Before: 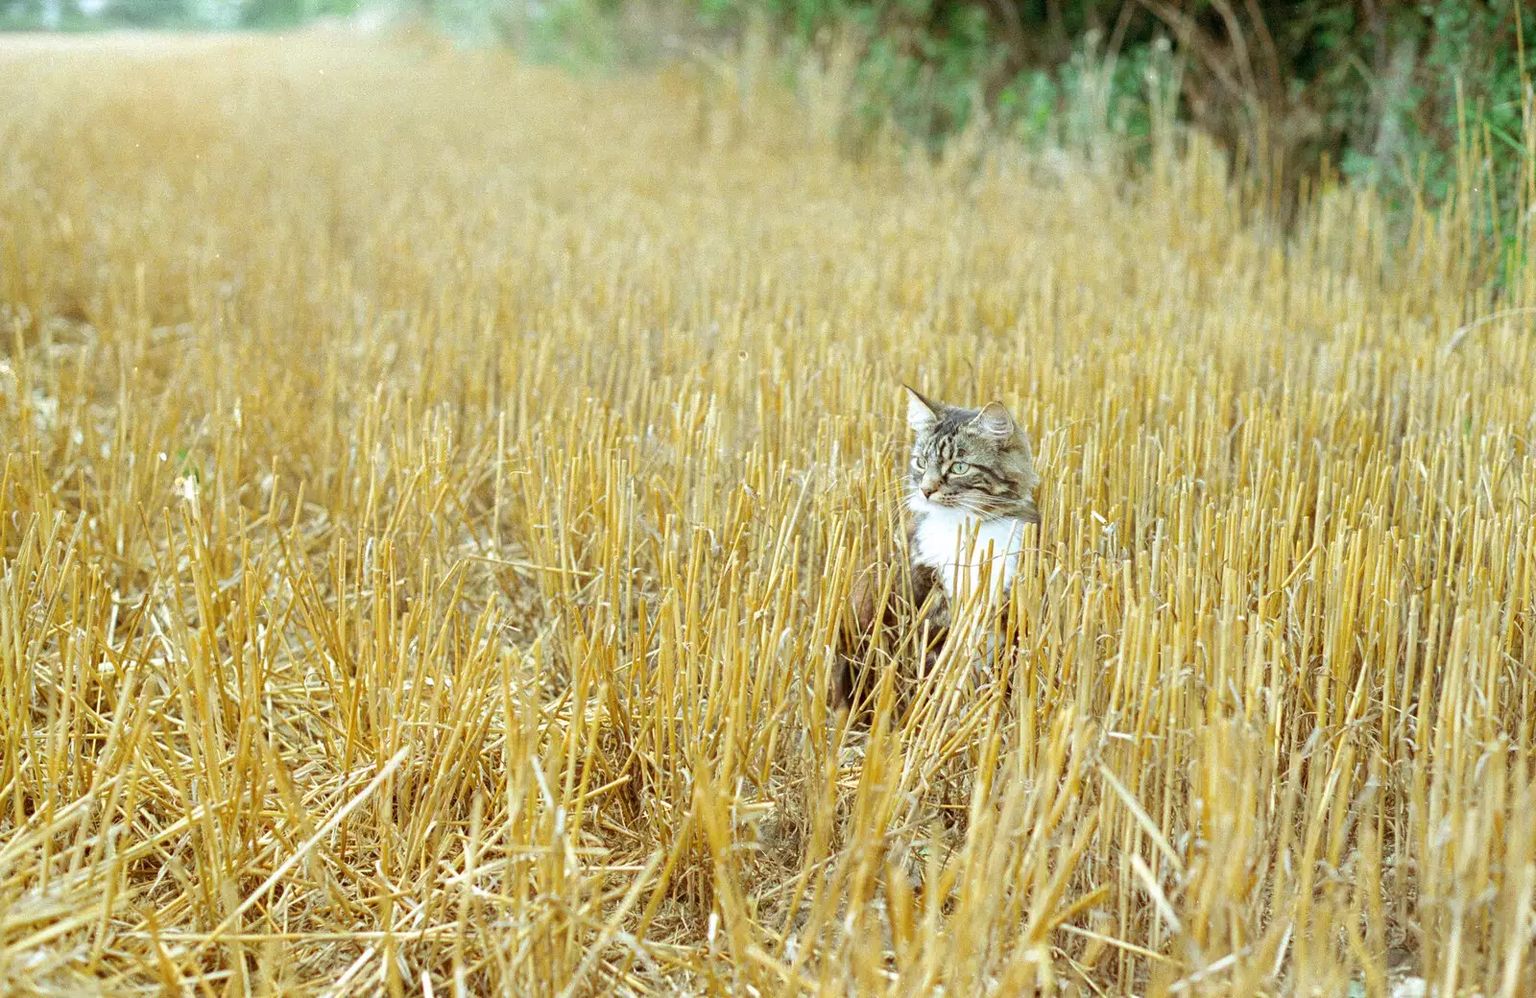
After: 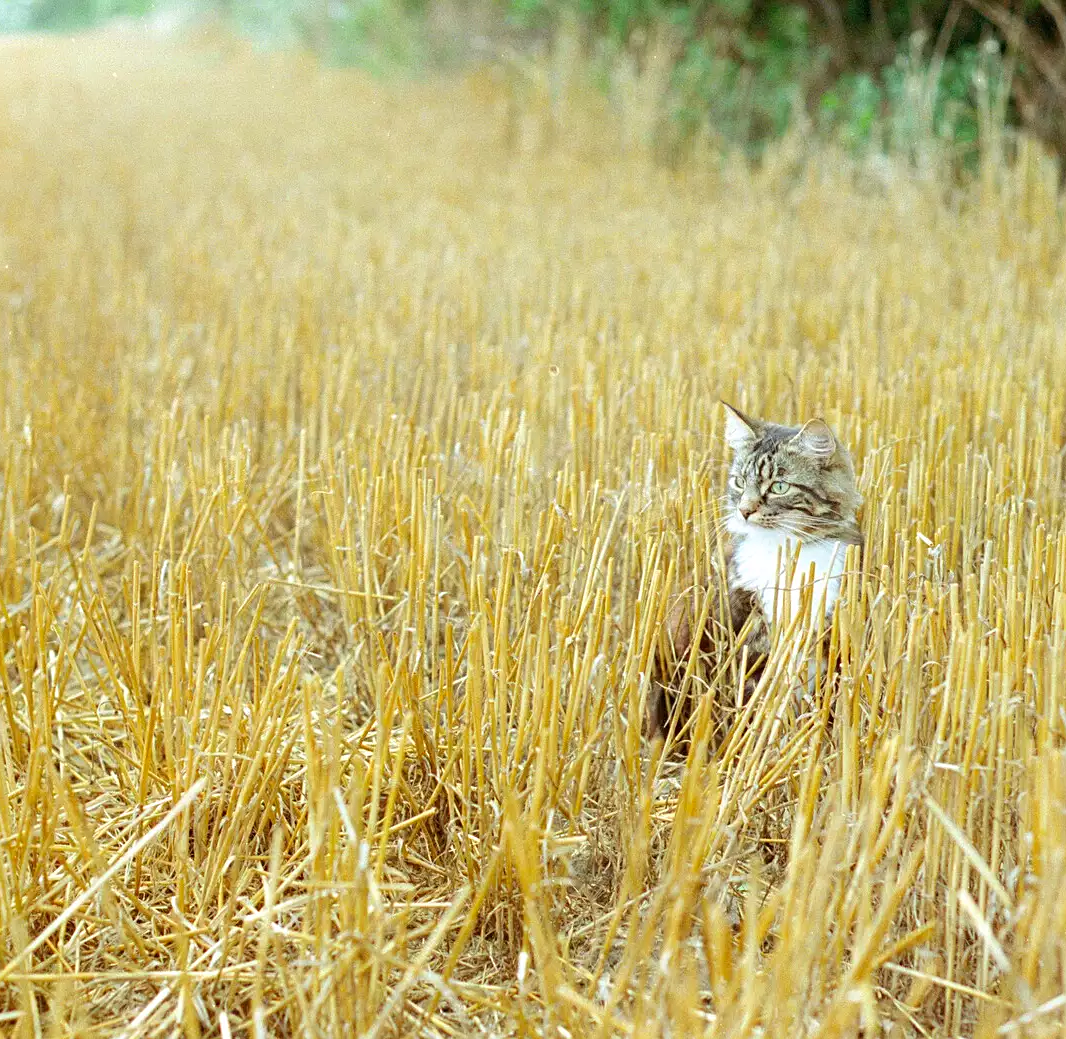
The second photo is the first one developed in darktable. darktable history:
crop and rotate: left 13.781%, right 19.58%
sharpen: amount 0.214
contrast brightness saturation: saturation 0.096
shadows and highlights: radius 94.06, shadows -15.28, white point adjustment 0.279, highlights 32.35, compress 48.54%, soften with gaussian
